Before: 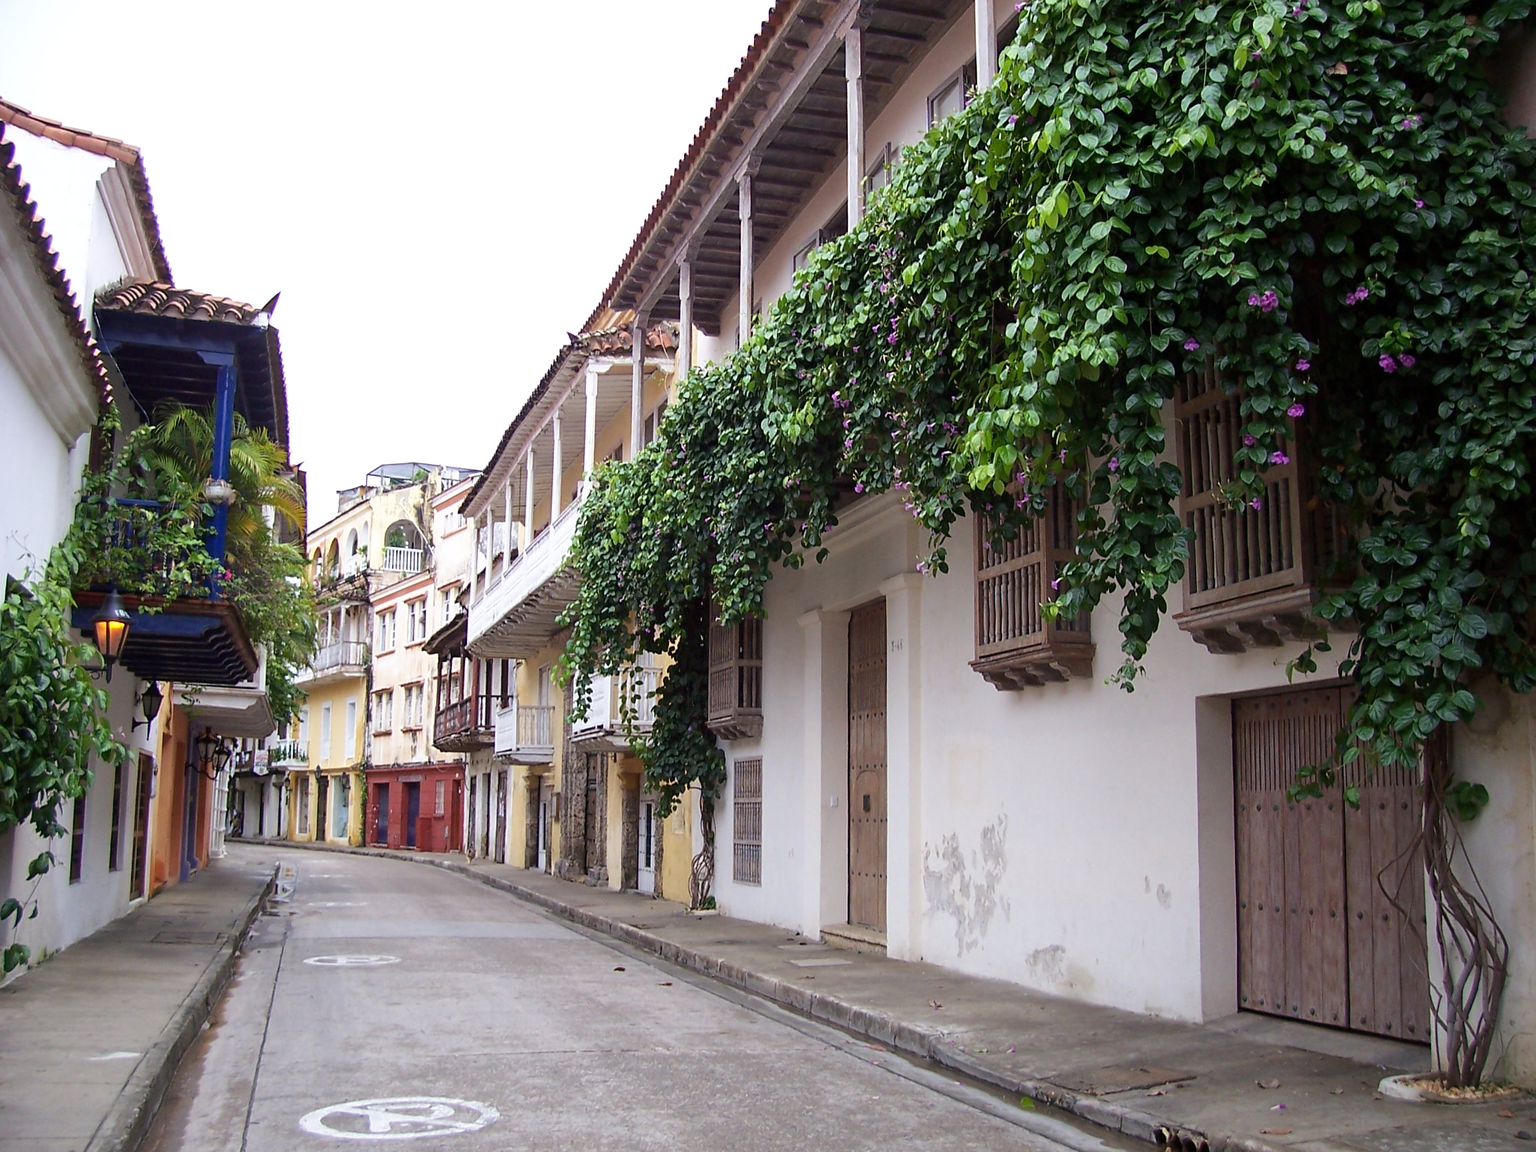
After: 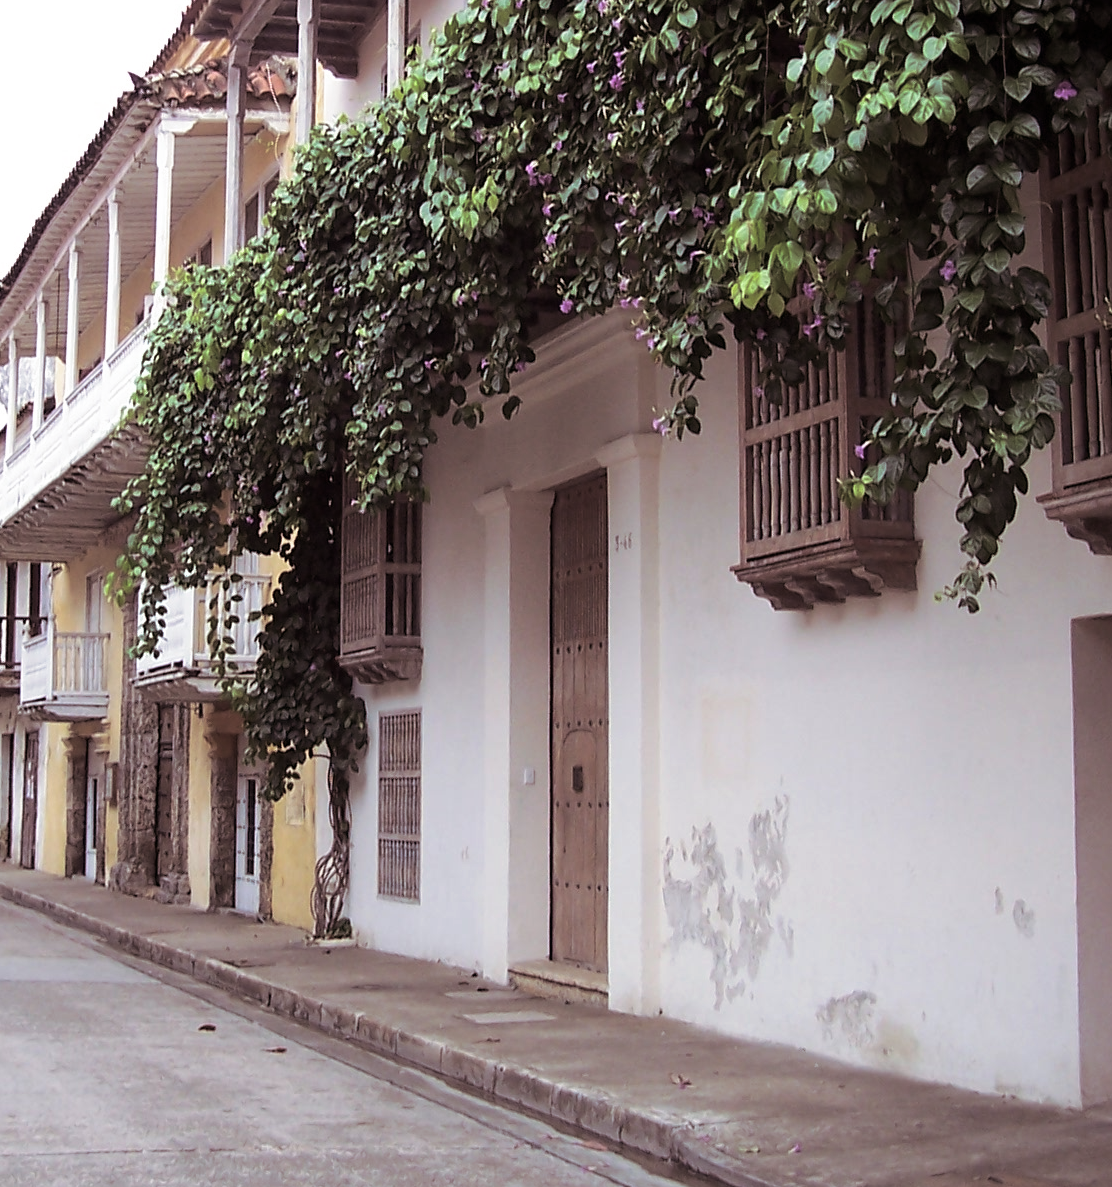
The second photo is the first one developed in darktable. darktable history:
crop: left 31.379%, top 24.658%, right 20.326%, bottom 6.628%
split-toning: shadows › saturation 0.24, highlights › hue 54°, highlights › saturation 0.24
